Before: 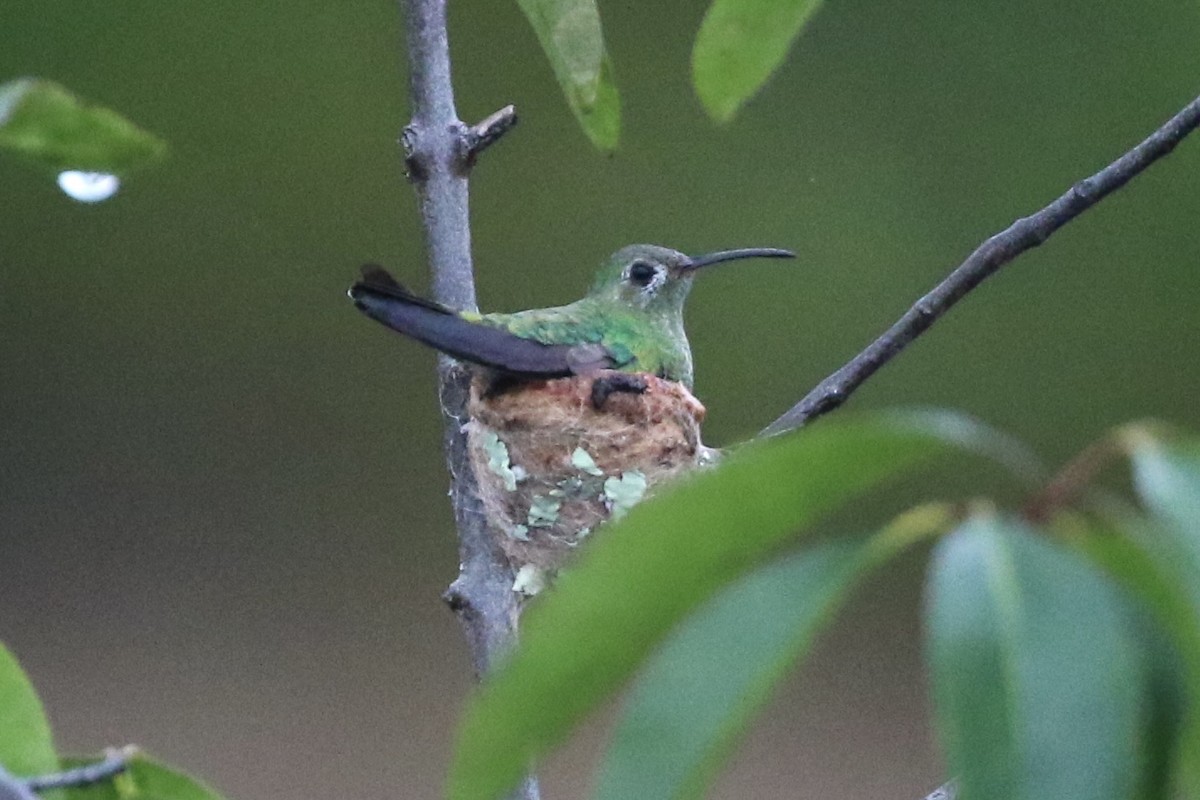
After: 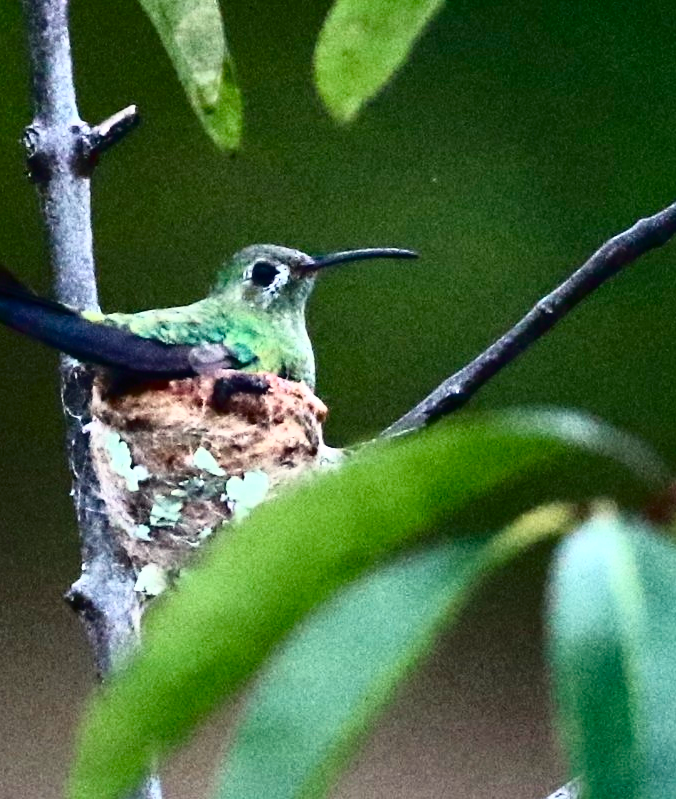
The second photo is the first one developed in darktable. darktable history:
crop: left 31.582%, top 0.001%, right 12.037%
tone curve: curves: ch0 [(0, 0) (0.003, 0.003) (0.011, 0.006) (0.025, 0.01) (0.044, 0.015) (0.069, 0.02) (0.1, 0.027) (0.136, 0.036) (0.177, 0.05) (0.224, 0.07) (0.277, 0.12) (0.335, 0.208) (0.399, 0.334) (0.468, 0.473) (0.543, 0.636) (0.623, 0.795) (0.709, 0.907) (0.801, 0.97) (0.898, 0.989) (1, 1)], color space Lab, independent channels, preserve colors none
color balance rgb: highlights gain › luminance 5.877%, highlights gain › chroma 2.524%, highlights gain › hue 92.76°, perceptual saturation grading › global saturation 20%, perceptual saturation grading › highlights -49.07%, perceptual saturation grading › shadows 24.894%, perceptual brilliance grading › highlights 5.693%, perceptual brilliance grading › shadows -9.577%, global vibrance 35.765%, contrast 9.863%
